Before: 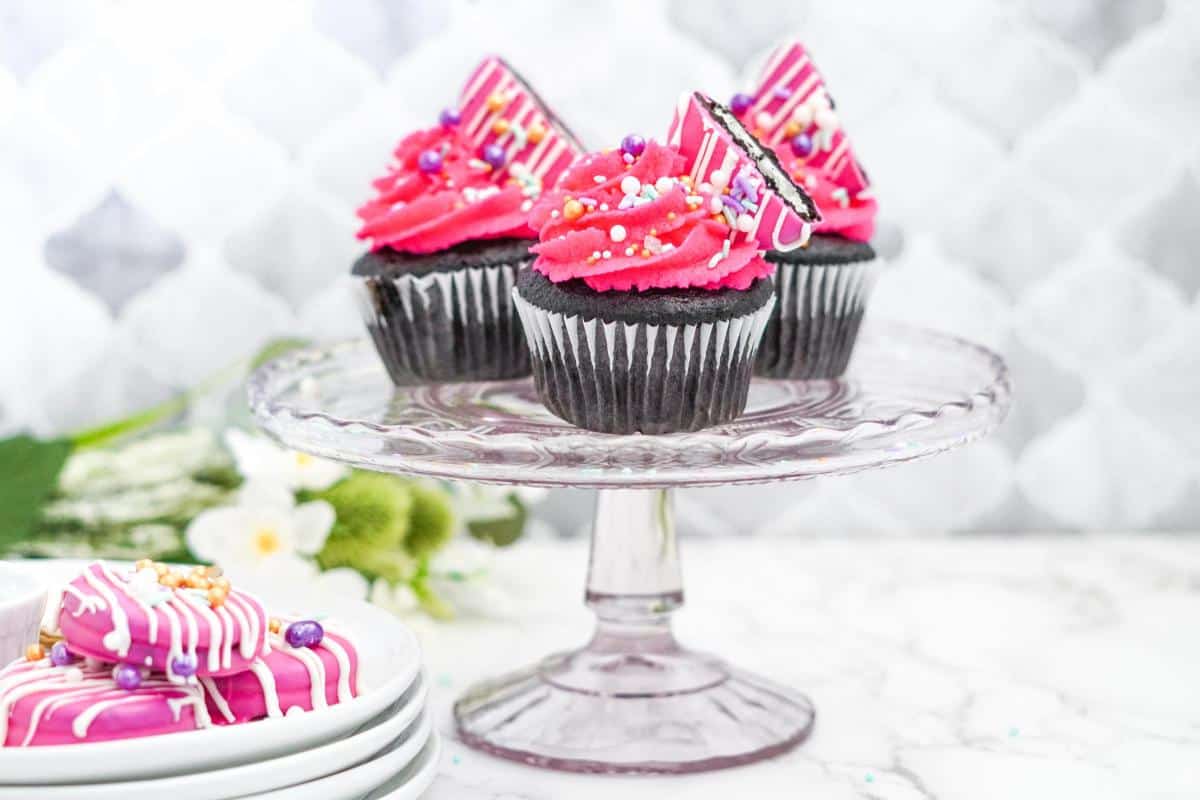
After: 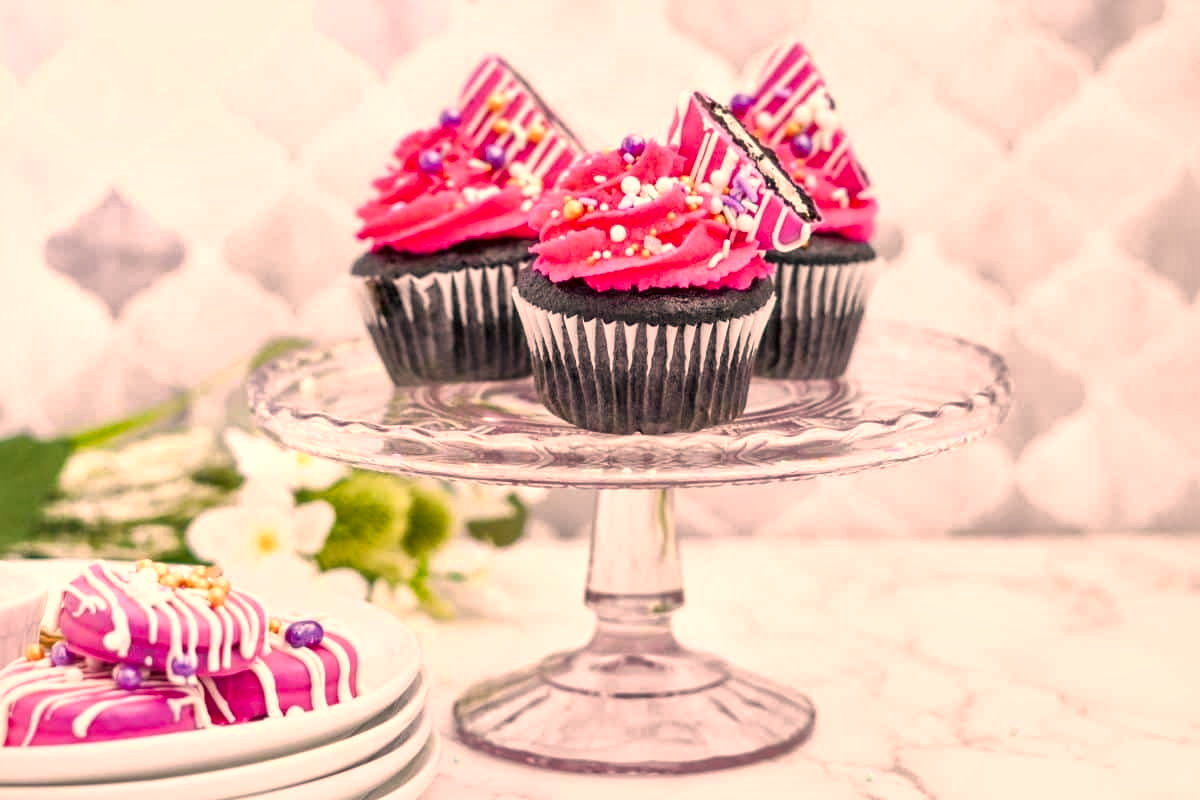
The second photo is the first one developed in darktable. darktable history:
color correction: highlights a* 17.88, highlights b* 18.79
exposure: black level correction 0, compensate exposure bias true, compensate highlight preservation false
local contrast: mode bilateral grid, contrast 20, coarseness 50, detail 161%, midtone range 0.2
